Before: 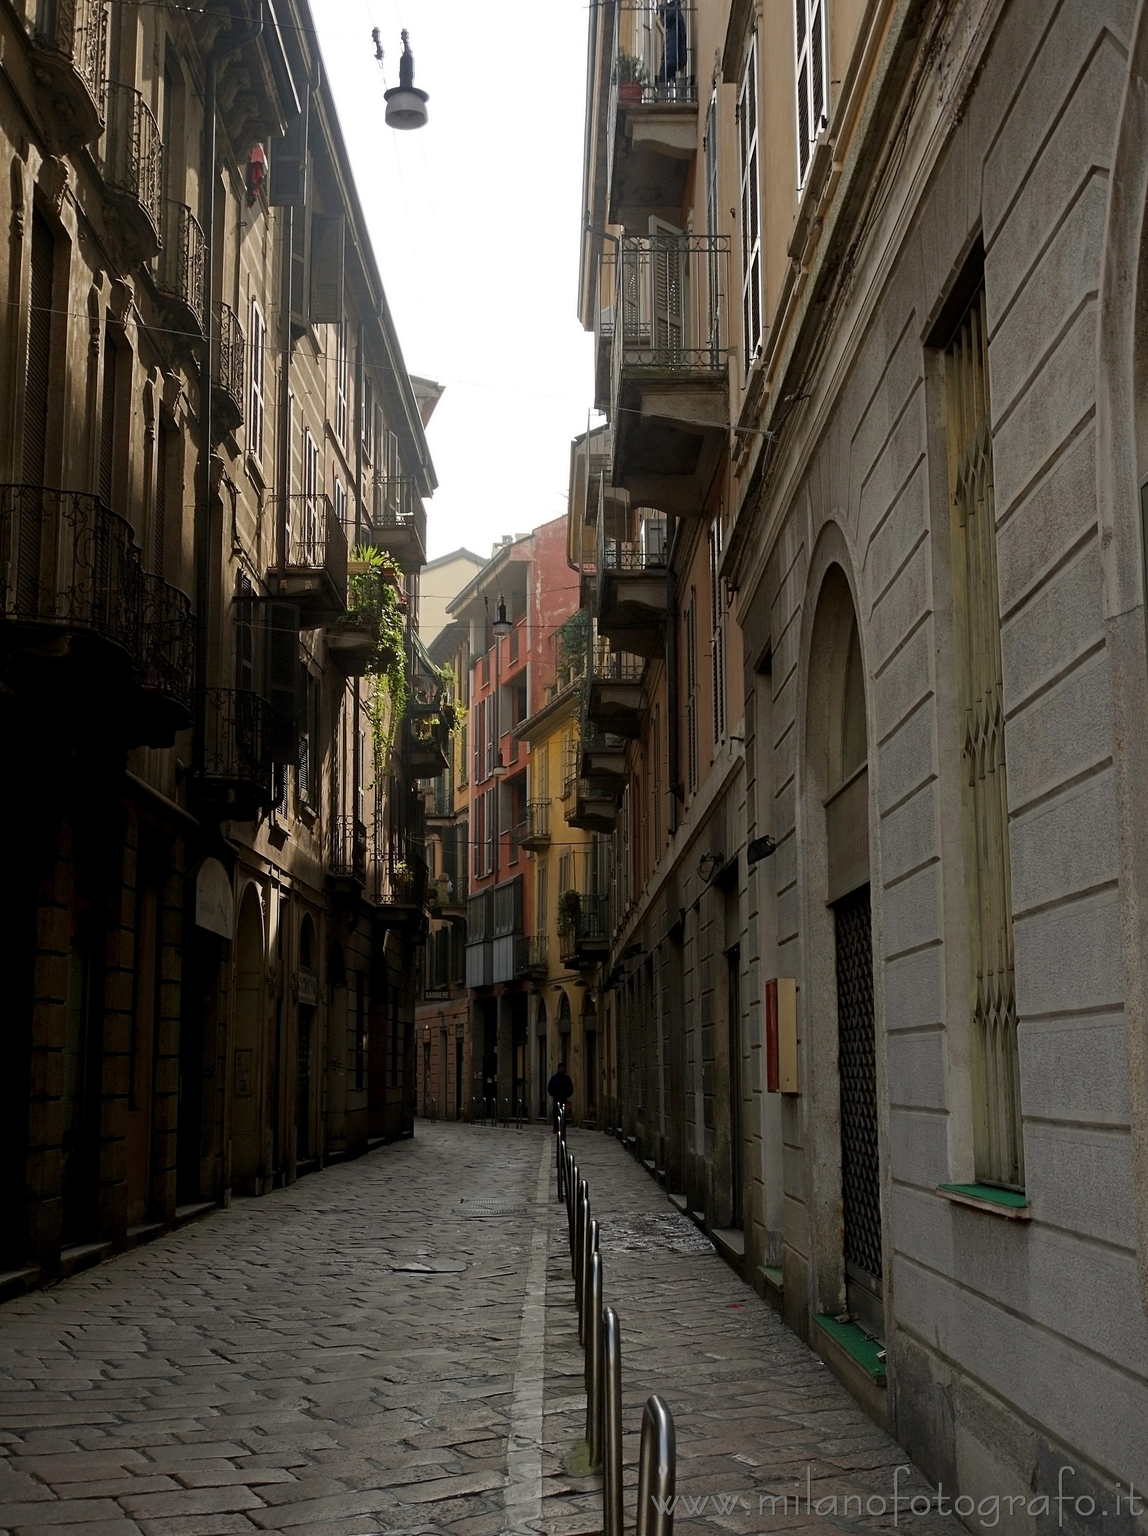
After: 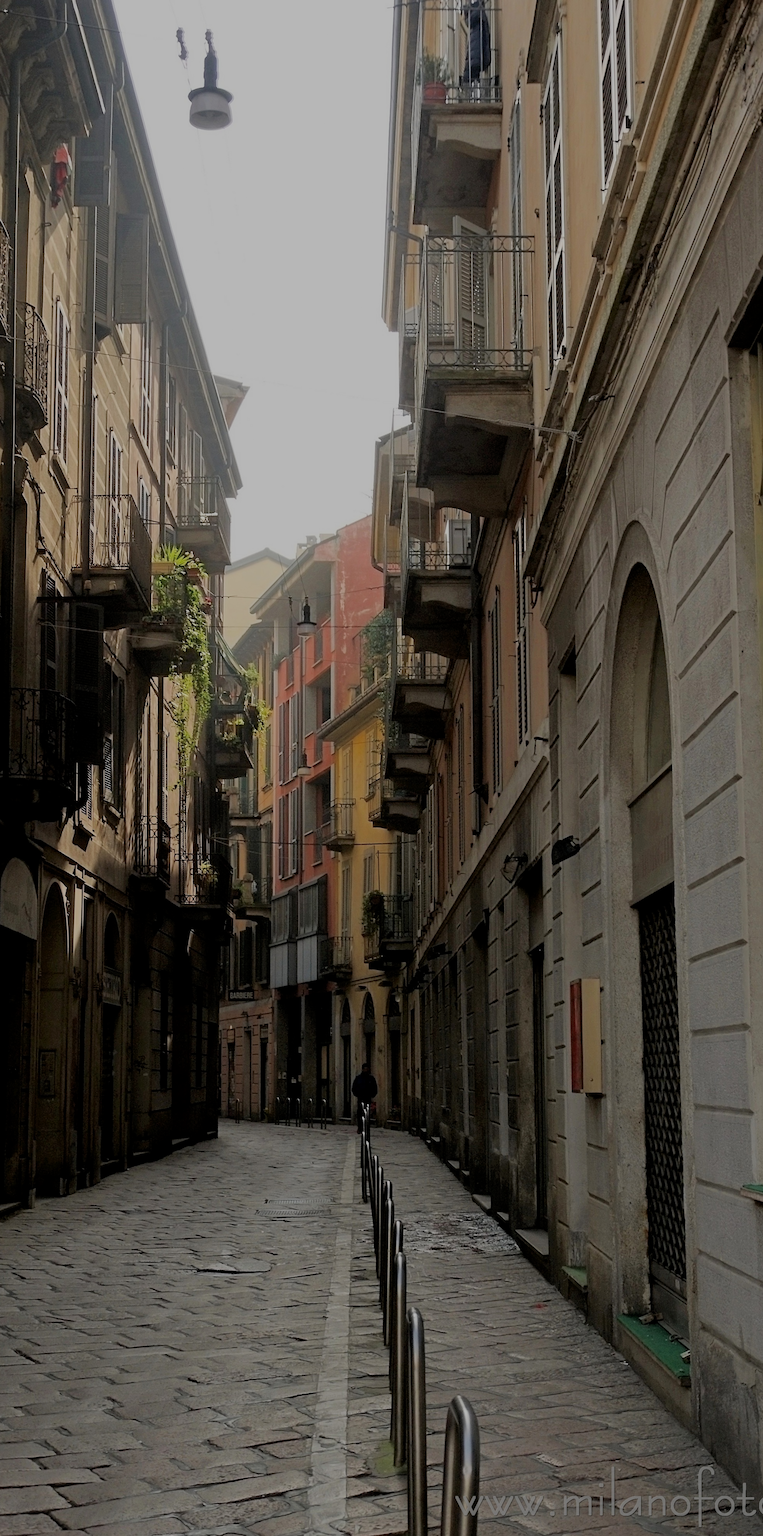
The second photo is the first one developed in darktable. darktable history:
crop: left 17.087%, right 16.377%
filmic rgb: middle gray luminance 2.69%, black relative exposure -10.02 EV, white relative exposure 7 EV, dynamic range scaling 10.71%, target black luminance 0%, hardness 3.19, latitude 44.38%, contrast 0.665, highlights saturation mix 6.18%, shadows ↔ highlights balance 13.18%, color science v6 (2022)
